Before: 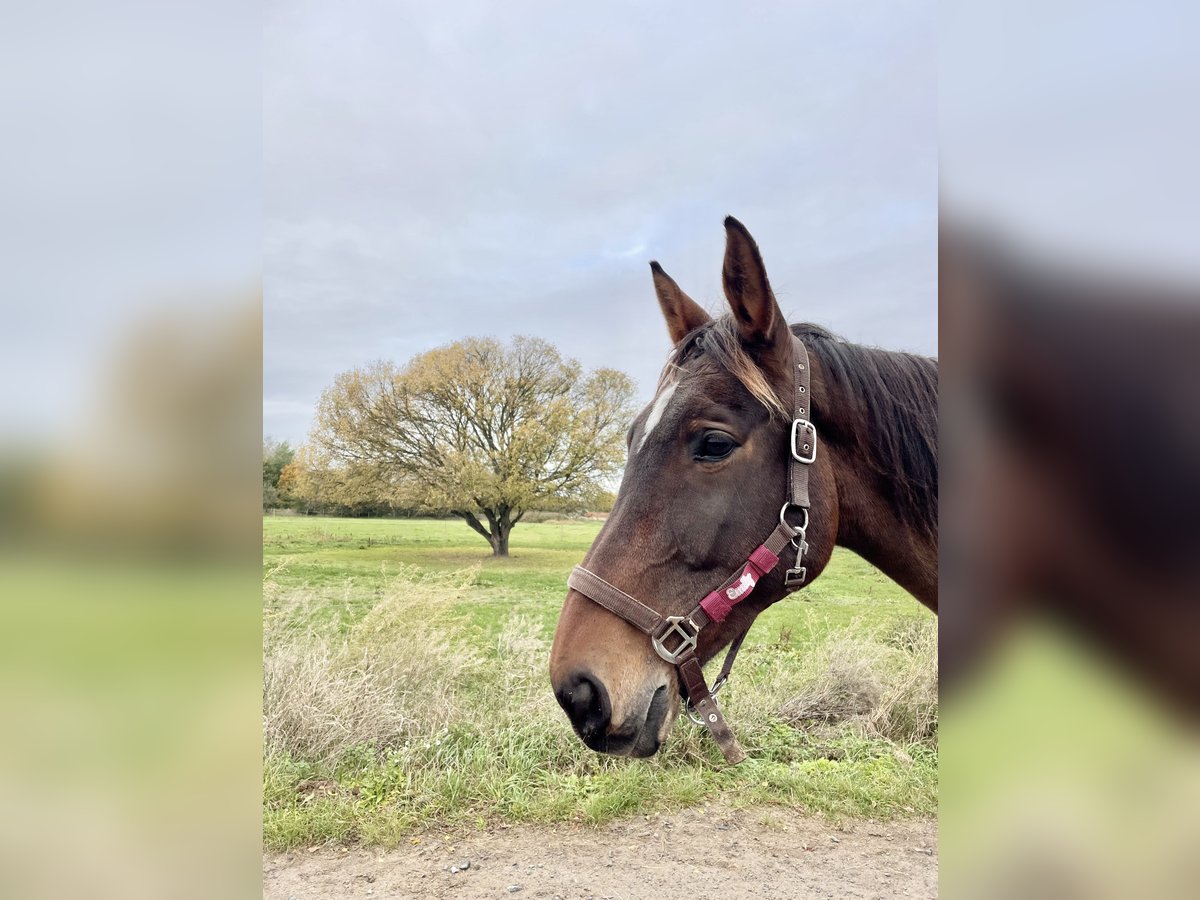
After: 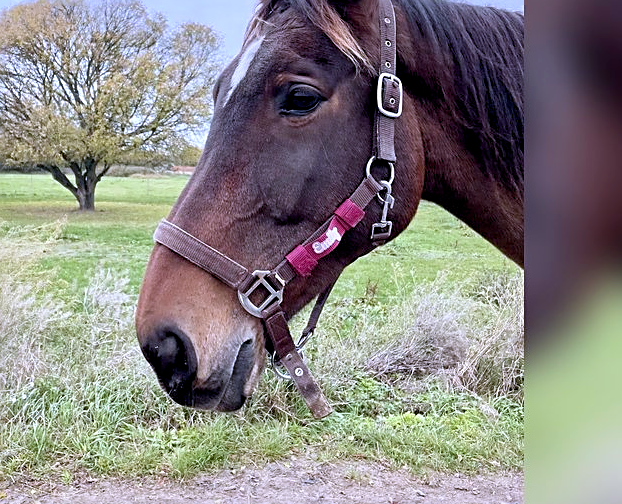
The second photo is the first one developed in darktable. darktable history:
color balance rgb: global offset › luminance -0.249%, perceptual saturation grading › global saturation 19.433%, global vibrance 20%
color calibration: illuminant as shot in camera, x 0.379, y 0.397, temperature 4128.3 K
crop: left 34.506%, top 38.465%, right 13.585%, bottom 5.449%
sharpen: on, module defaults
